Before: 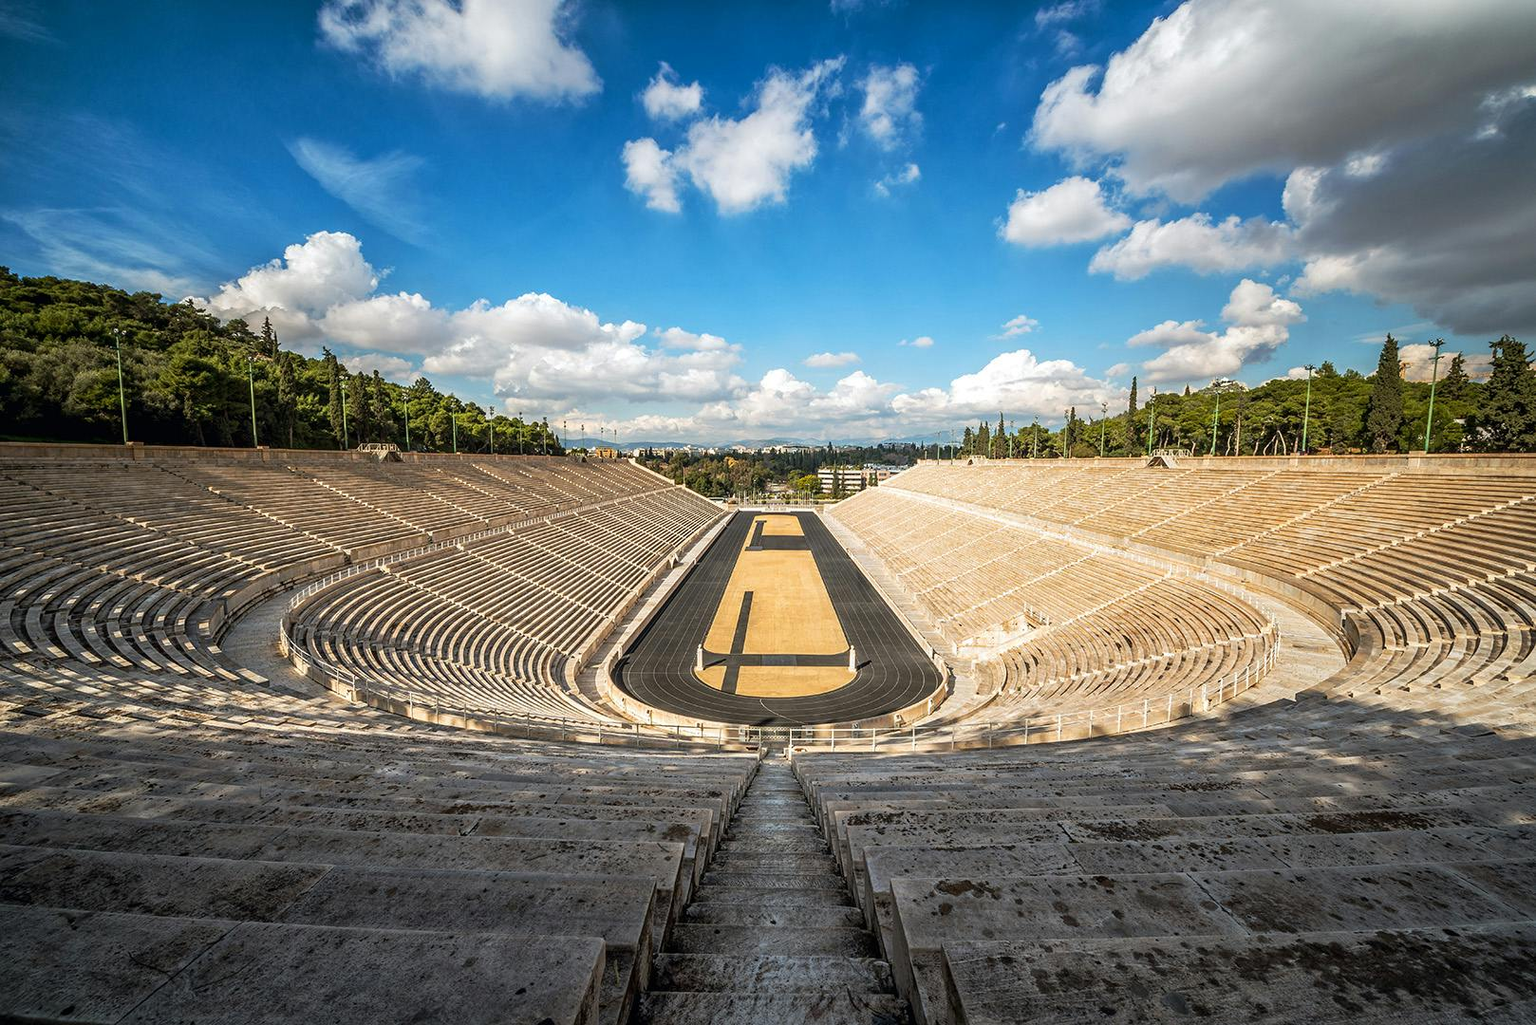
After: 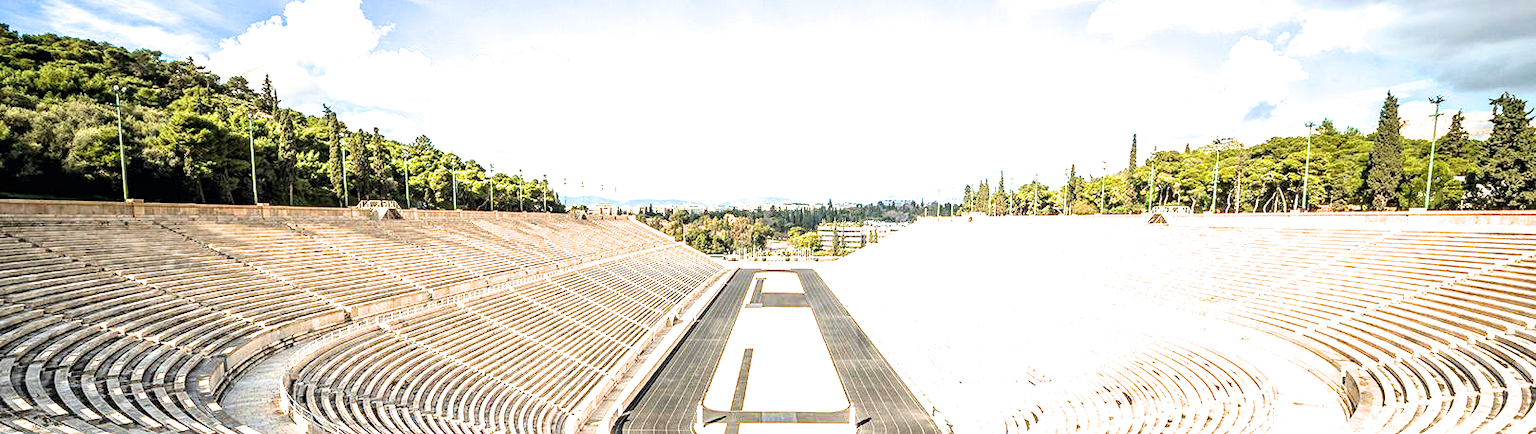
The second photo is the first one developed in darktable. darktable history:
exposure: black level correction 0, exposure 2.11 EV, compensate highlight preservation false
crop and rotate: top 23.719%, bottom 33.805%
filmic rgb: middle gray luminance 21.9%, black relative exposure -14.06 EV, white relative exposure 2.97 EV, target black luminance 0%, hardness 8.77, latitude 60.19%, contrast 1.207, highlights saturation mix 3.62%, shadows ↔ highlights balance 41.03%
